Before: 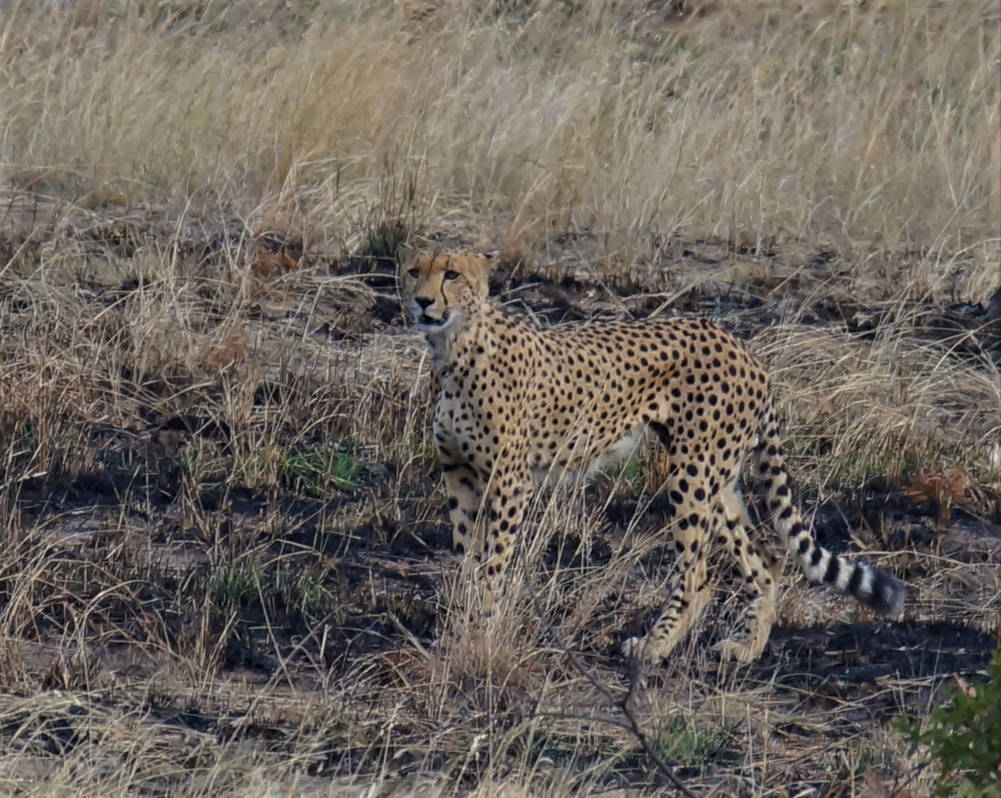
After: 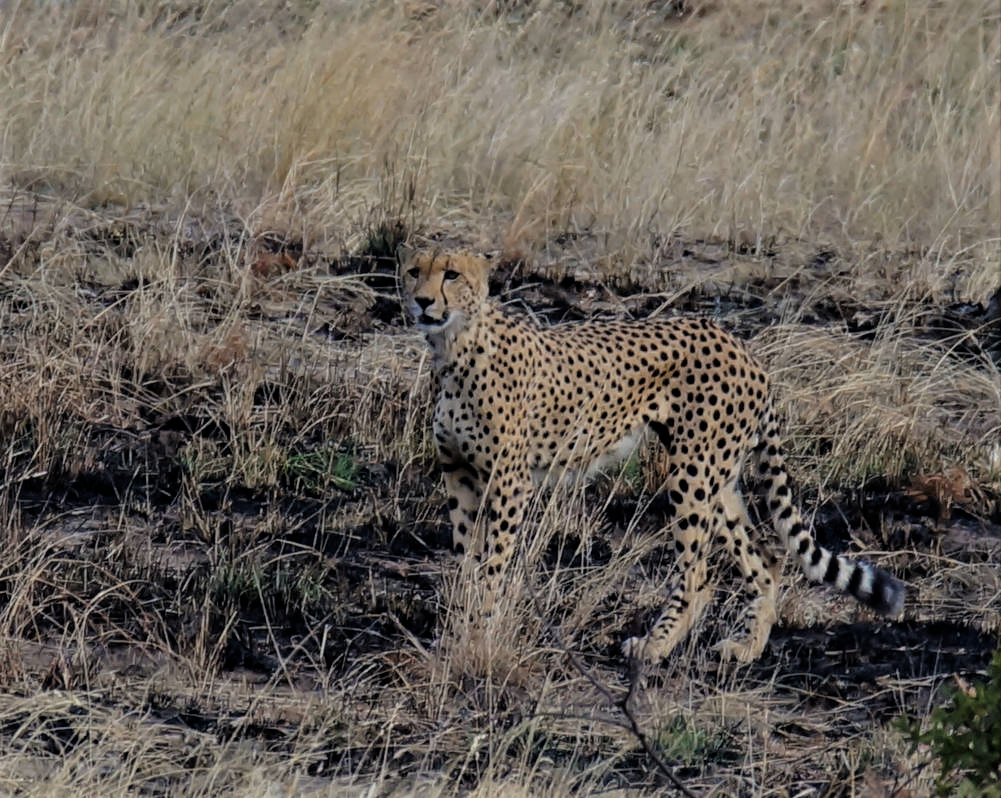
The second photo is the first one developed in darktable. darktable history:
filmic rgb: black relative exposure -7.71 EV, white relative exposure 4.43 EV, hardness 3.75, latitude 49.31%, contrast 1.101, color science v6 (2022)
